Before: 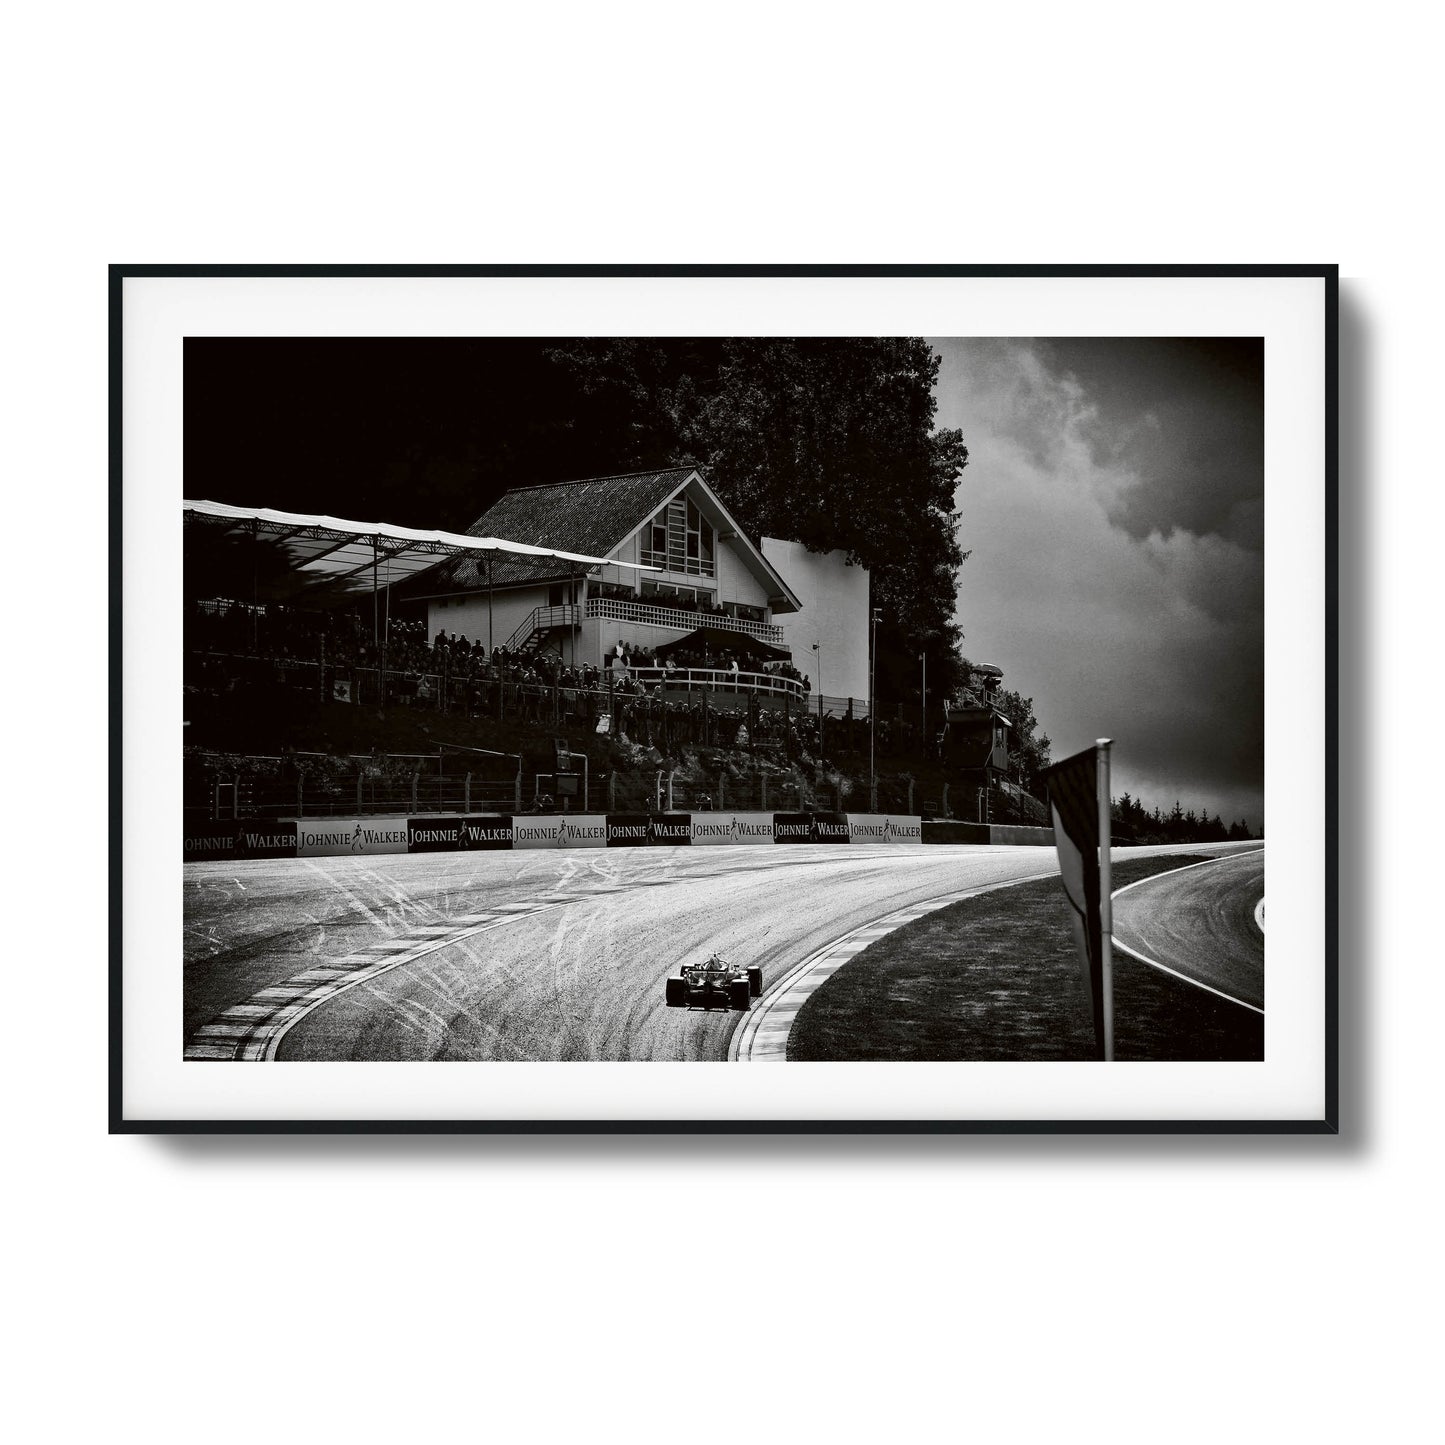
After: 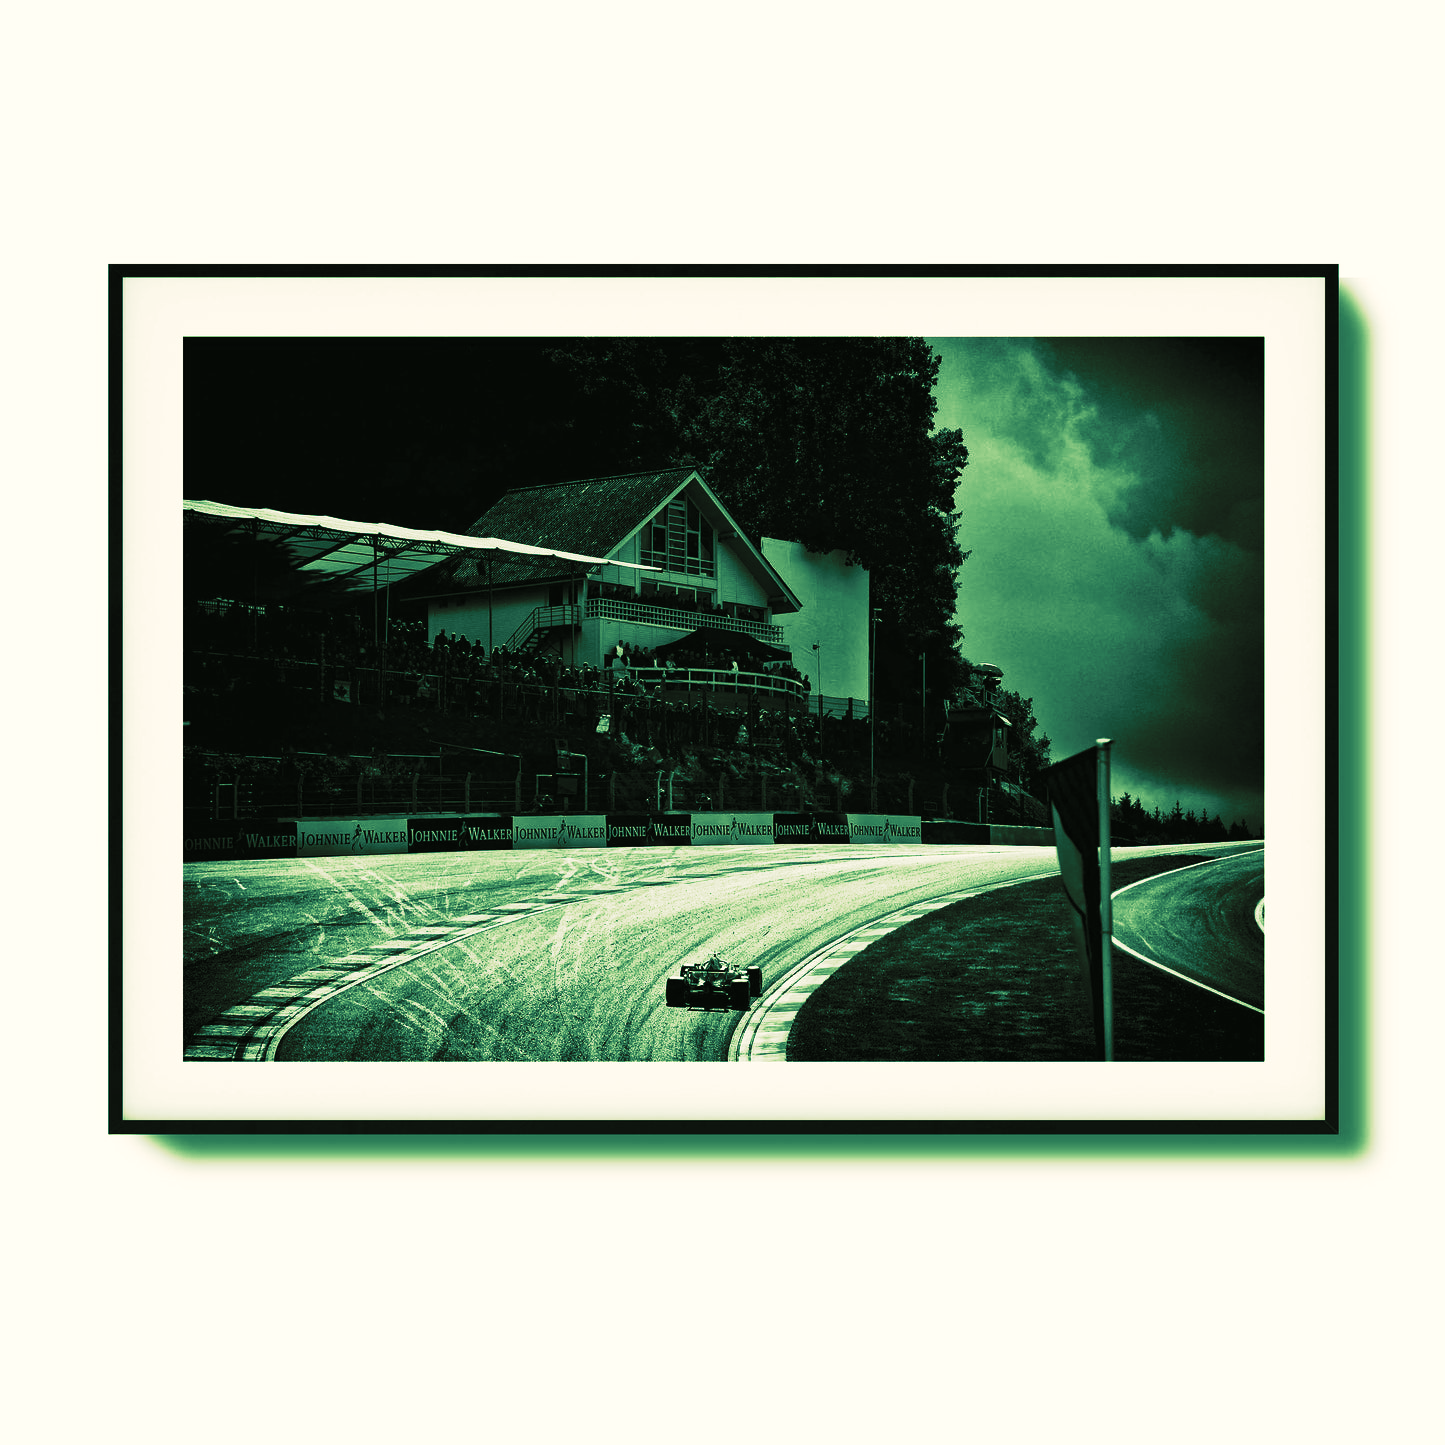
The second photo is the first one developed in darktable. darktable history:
tone curve: curves: ch0 [(0, 0) (0.003, 0.007) (0.011, 0.01) (0.025, 0.016) (0.044, 0.025) (0.069, 0.036) (0.1, 0.052) (0.136, 0.073) (0.177, 0.103) (0.224, 0.135) (0.277, 0.177) (0.335, 0.233) (0.399, 0.303) (0.468, 0.376) (0.543, 0.469) (0.623, 0.581) (0.709, 0.723) (0.801, 0.863) (0.898, 0.938) (1, 1)], preserve colors none
color look up table: target L [84.17, 79.09, 82.61, 94.25, 51.02, 52.07, 15.8, 69.95, 7.855, 61.06, 46.55, 6.884, 8.768, 1.221, 0.604, 92.97, 88.5, 87.97, 68.68, 61.4, 83.4, 75.33, 82.85, 46.72, 58.43, 36.66, 42.08, 25.09, 94.46, 82.64, 92.94, 94.12, 87.49, 63.05, 48.34, 61.63, 66.69, 9.351, 40.14, 28.48, 42.51, 5.452, 0.347, 63.08, 21.36, 44.38, 10.07, 45.34, 7.855], target a [-2.557, -6.534, -4.539, -0.129, -21.87, -22.18, -12.64, -15.21, -5.186, -23.93, -21.78, -4.316, -6.179, -0.852, -0.47, -1.457, -1.335, -2.138, -16.68, -24.82, -0.76, -7.953, -3.168, -20.46, -24.56, -17.03, -20.37, -16.74, -1.12, -2.533, -1.67, -0.807, -1.471, -23.82, -20.81, -24.76, -18.69, -6.069, -19.37, -16.89, -20.42, -3.537, -0.276, -23.6, -15.16, -21.27, -6.716, -21.14, -5.186], target b [14.82, 15.43, 16.21, 9.497, -1.021, 0.936, 11.13, 18.3, 5.22, 15.93, -0.667, 4.446, 5.436, 0.673, 0.305, 12.68, 14.97, 14.77, 20.01, 17.49, 13.92, 15.63, 14.37, -3.995, 12.82, 5.105, 1.658, 11.97, 9.787, 14.72, 13.39, 10.49, 16.19, 19.57, -3.669, 18.6, 18.91, 5.636, 4.185, 10.25, 1.162, 2.949, 0.209, 19.62, 13.59, 1.012, 5.422, -2.064, 5.22], num patches 49
